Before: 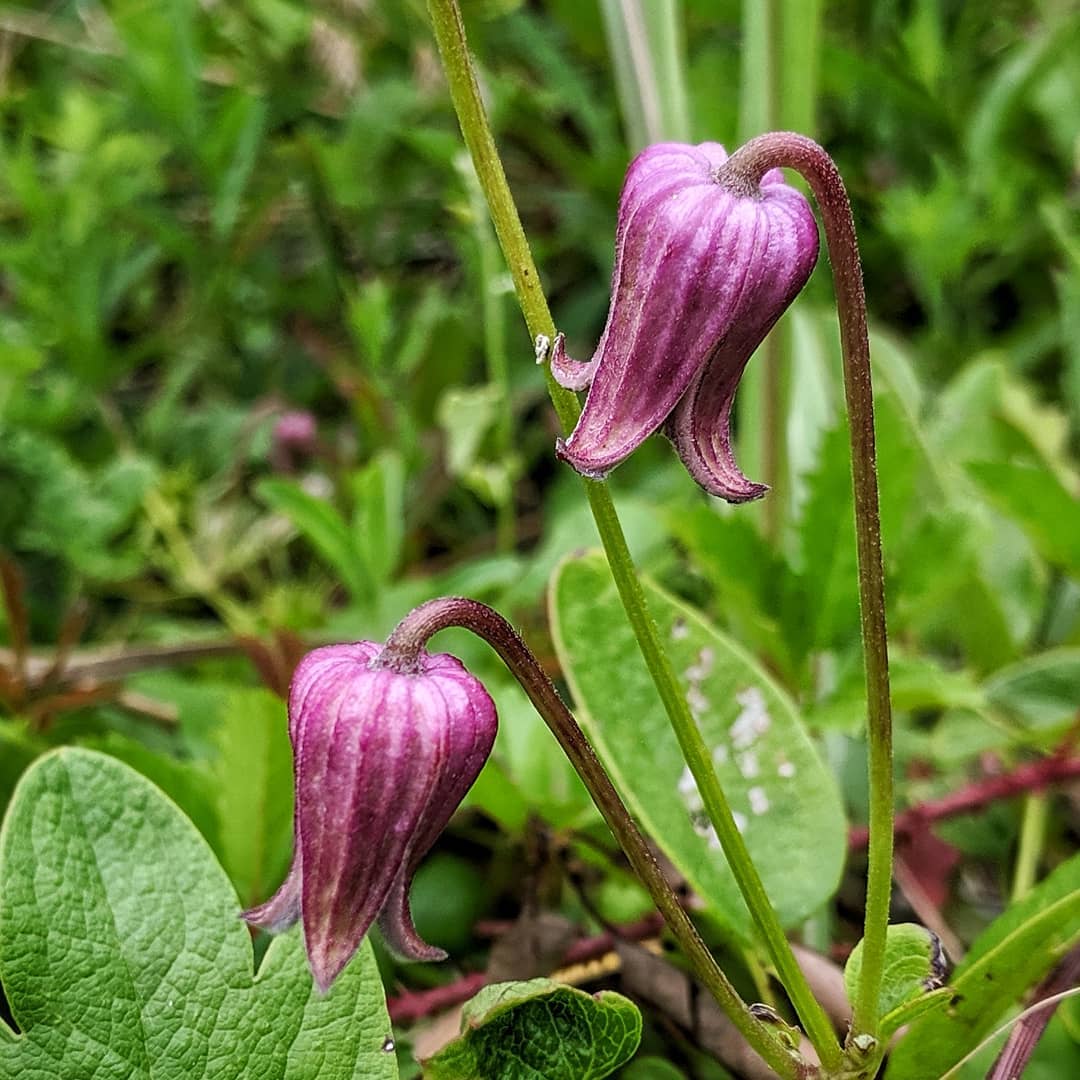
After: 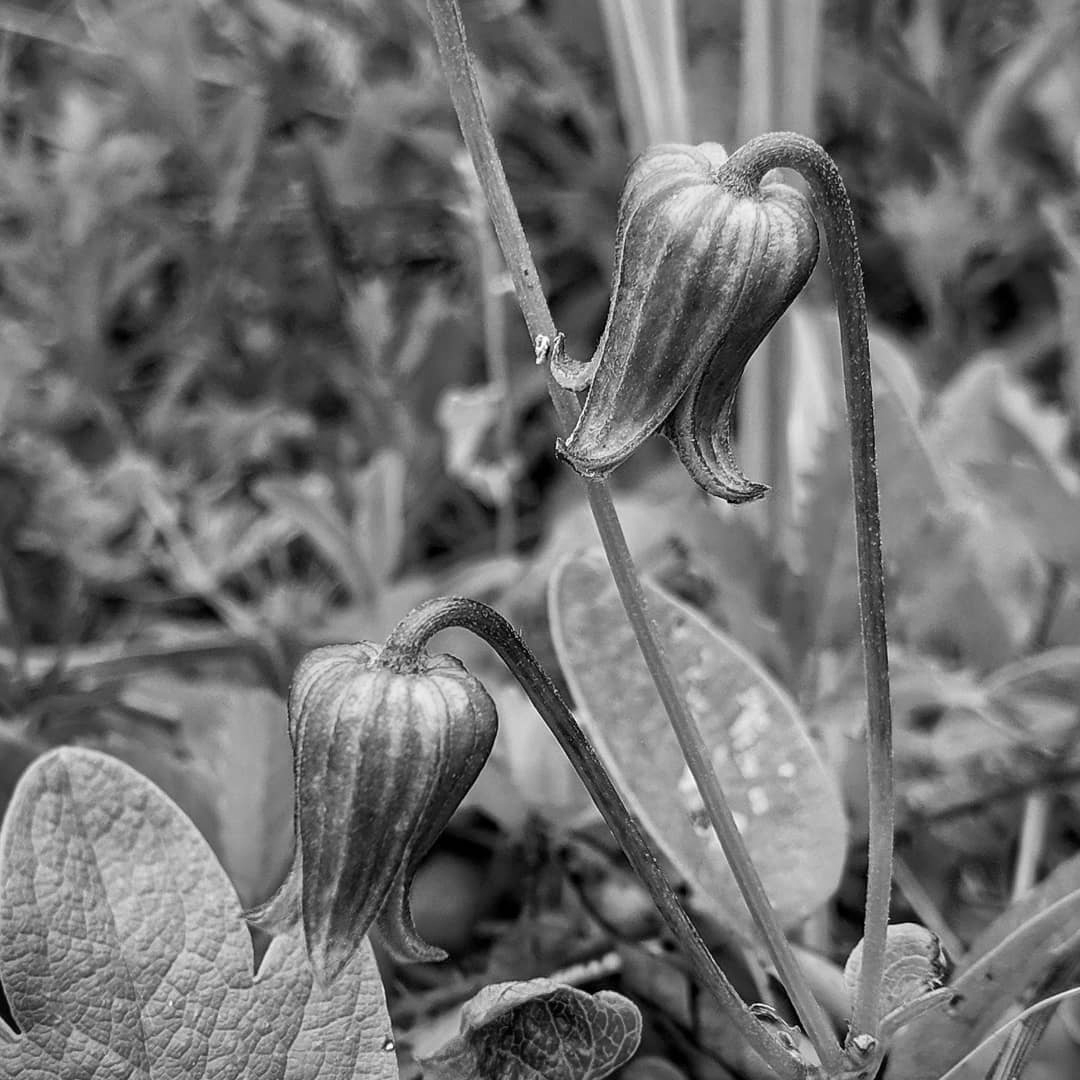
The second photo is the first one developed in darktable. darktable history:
monochrome: on, module defaults
white balance: emerald 1
